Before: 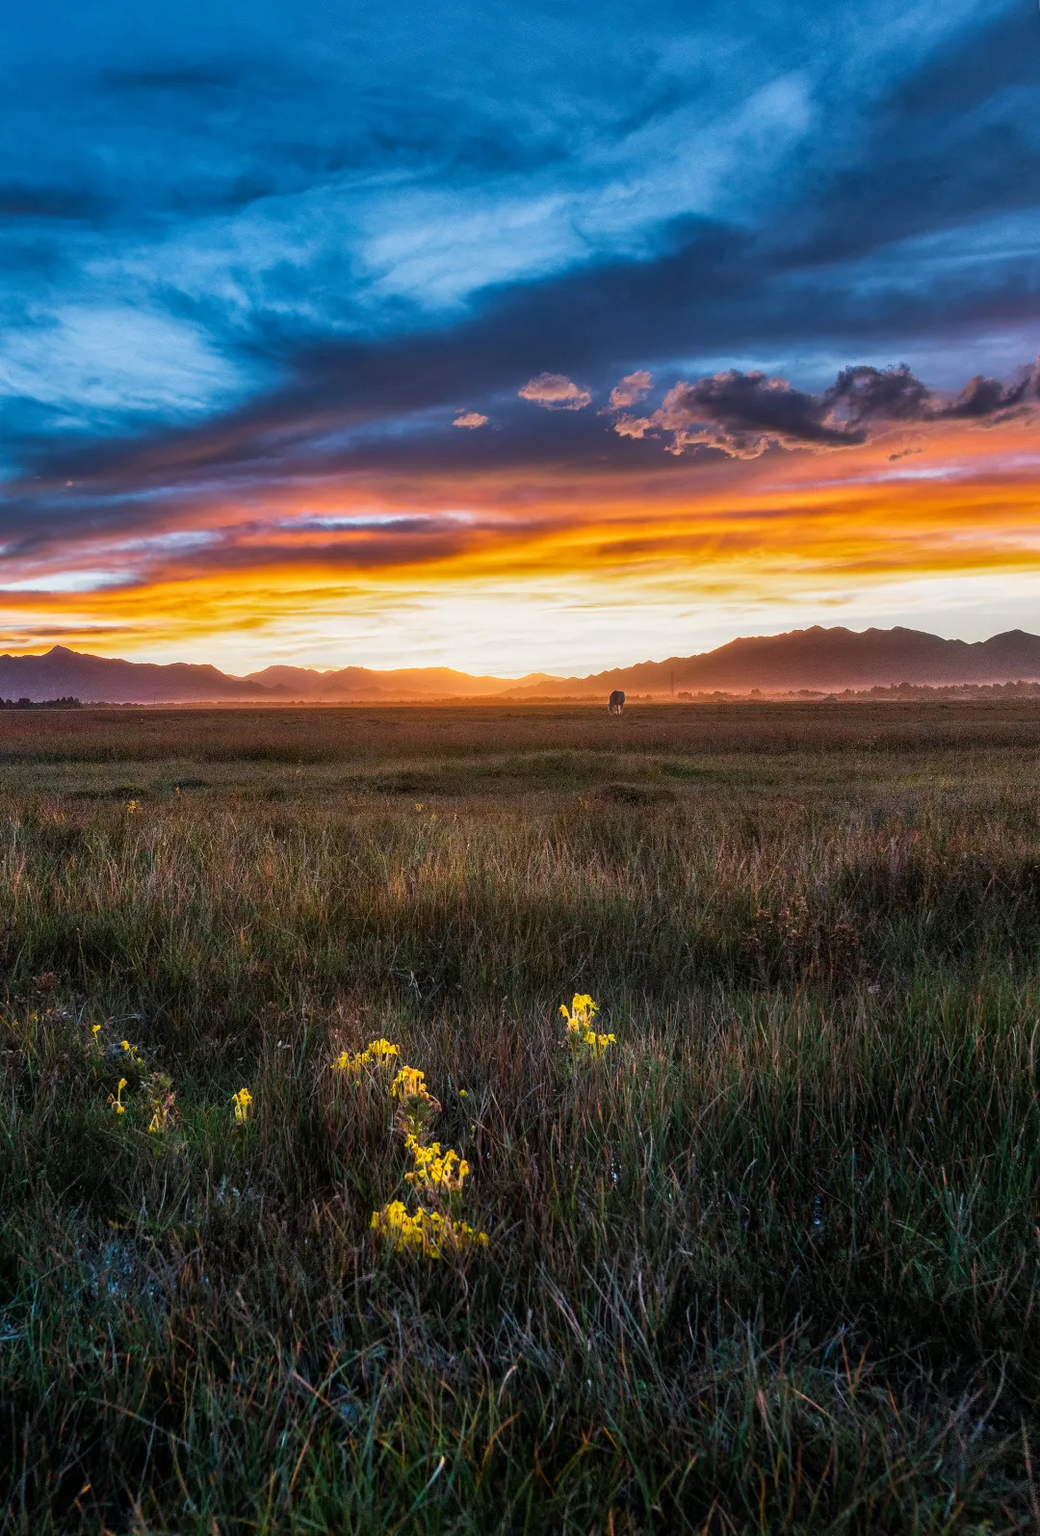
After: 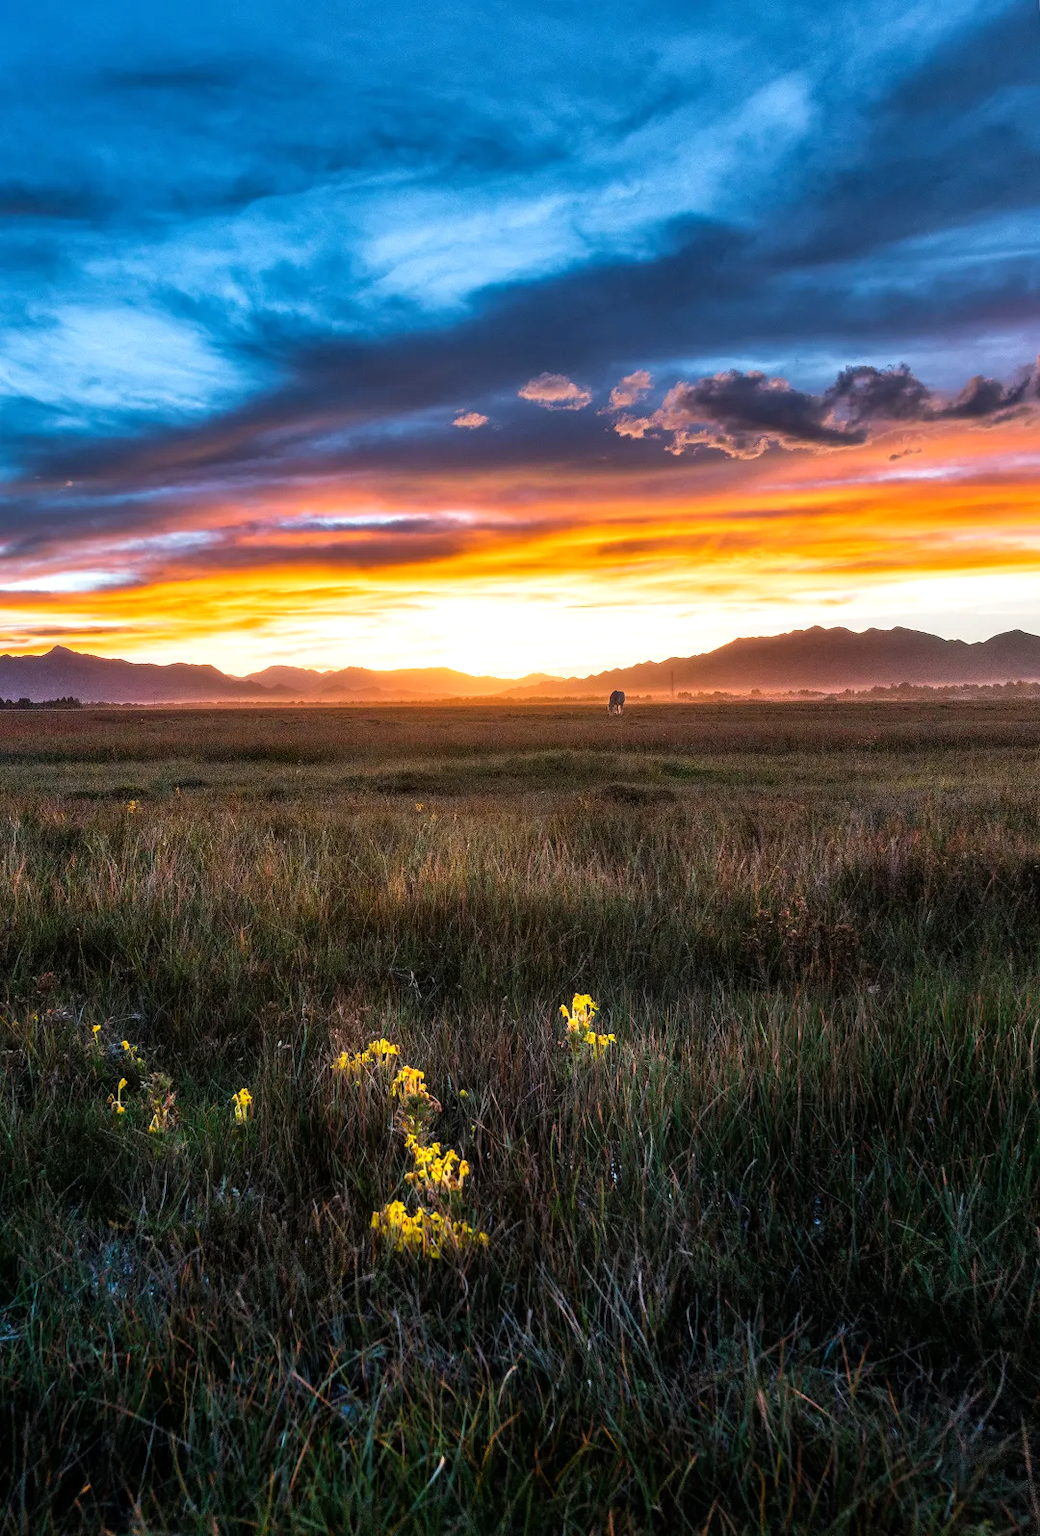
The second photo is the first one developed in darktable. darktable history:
tone equalizer: -8 EV -0.403 EV, -7 EV -0.42 EV, -6 EV -0.302 EV, -5 EV -0.234 EV, -3 EV 0.198 EV, -2 EV 0.323 EV, -1 EV 0.372 EV, +0 EV 0.425 EV
